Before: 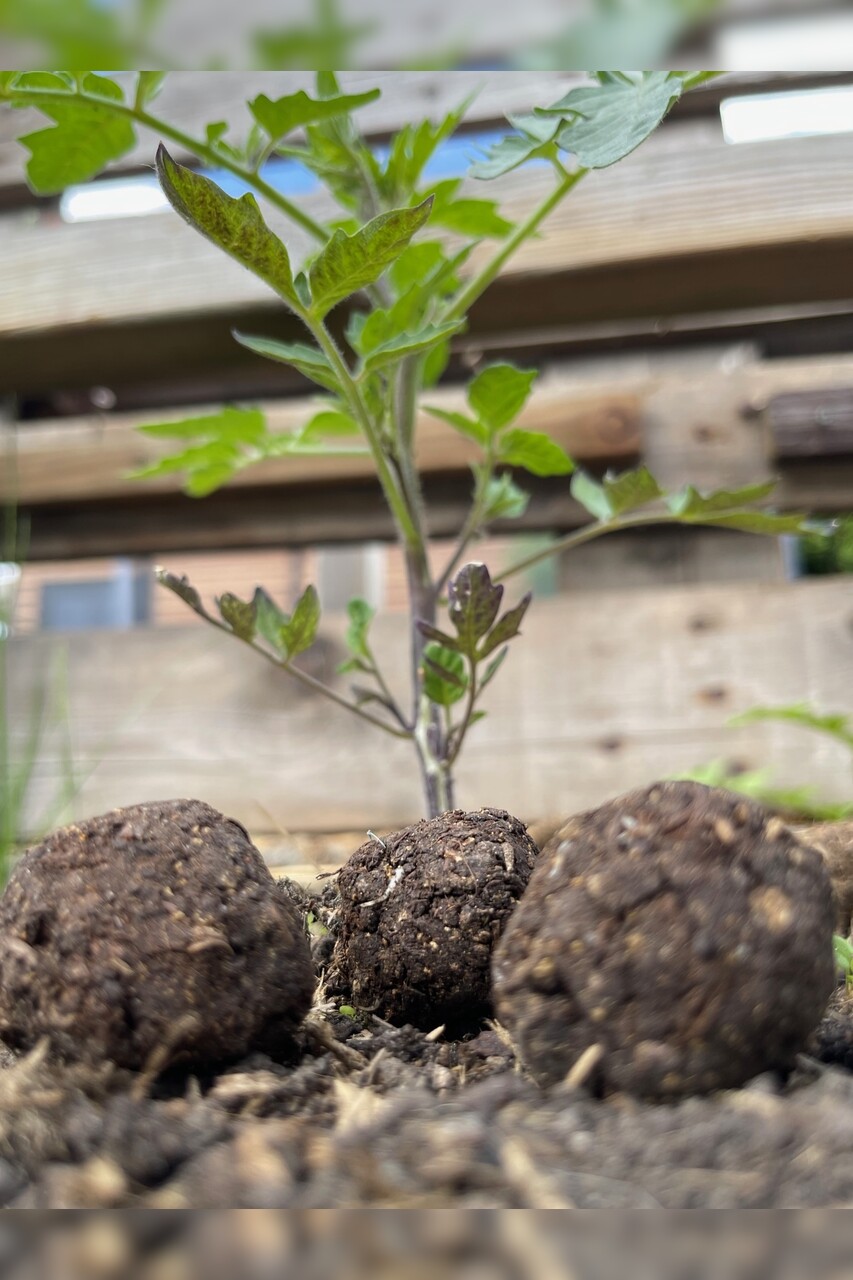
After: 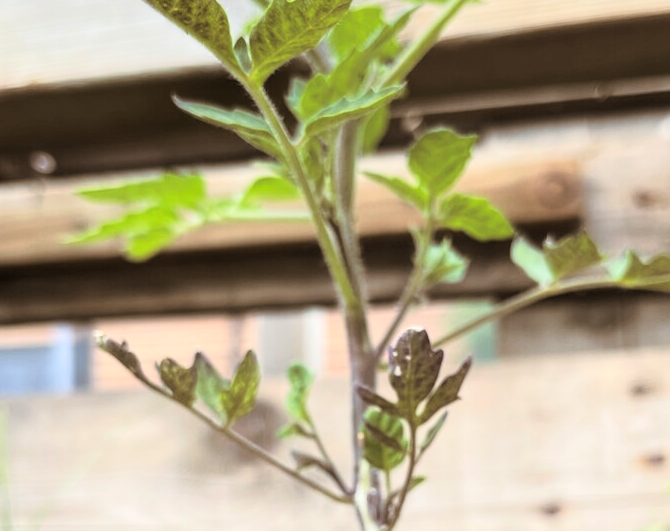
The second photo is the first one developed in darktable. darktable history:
crop: left 7.036%, top 18.398%, right 14.379%, bottom 40.043%
base curve: curves: ch0 [(0, 0) (0.005, 0.002) (0.193, 0.295) (0.399, 0.664) (0.75, 0.928) (1, 1)]
split-toning: shadows › hue 32.4°, shadows › saturation 0.51, highlights › hue 180°, highlights › saturation 0, balance -60.17, compress 55.19%
